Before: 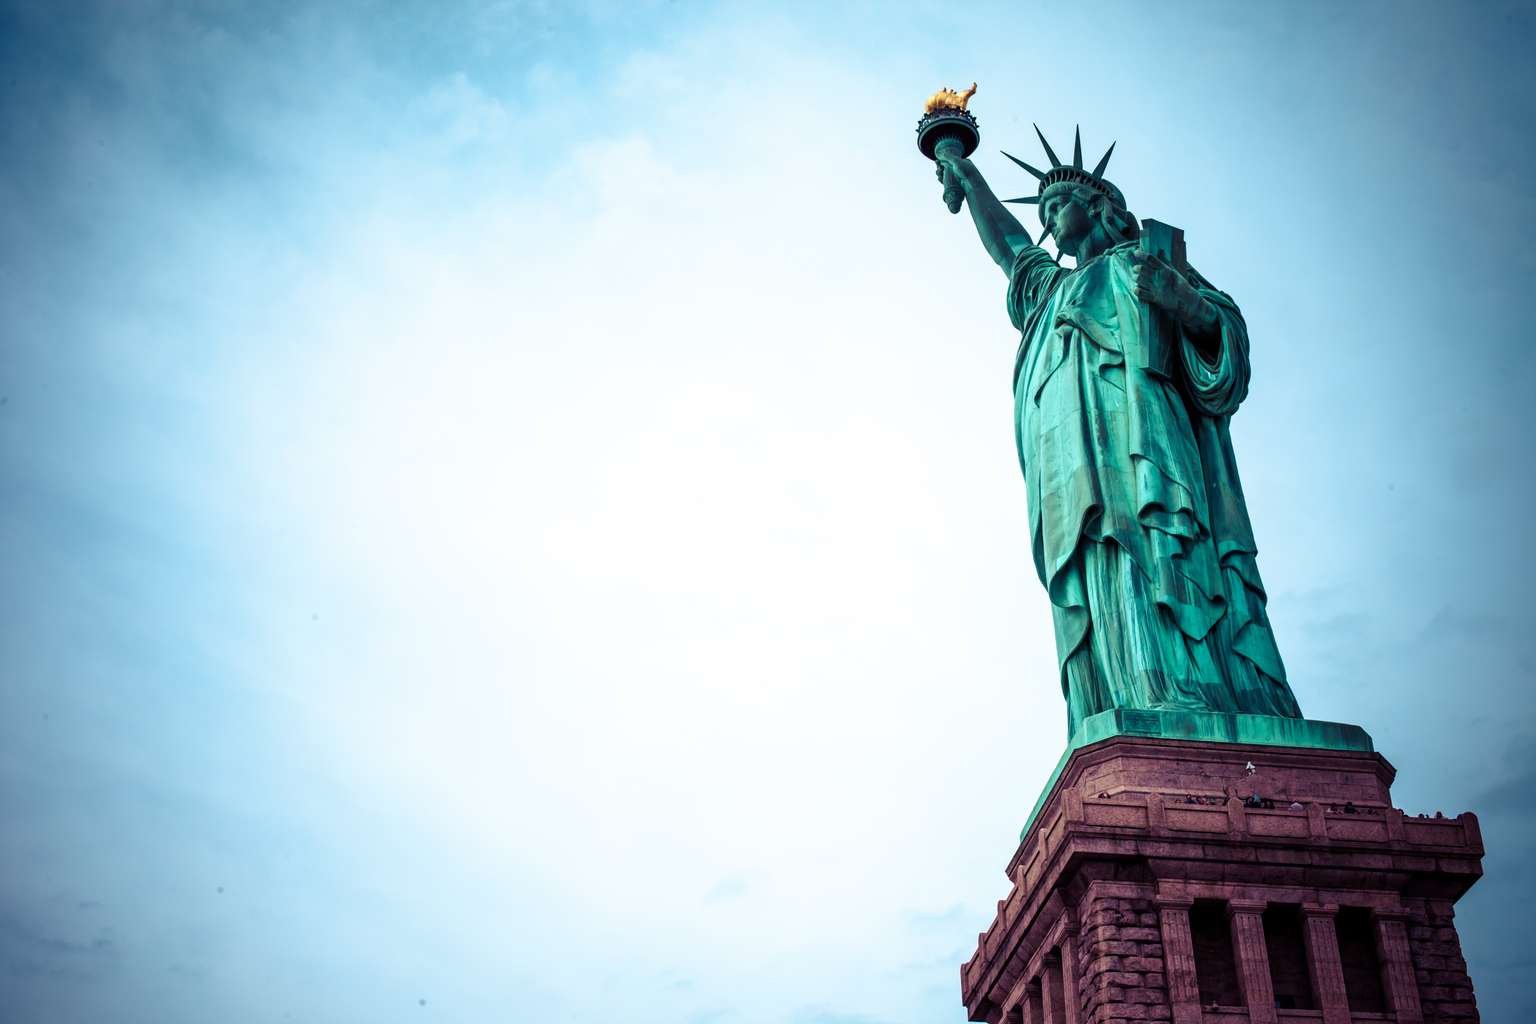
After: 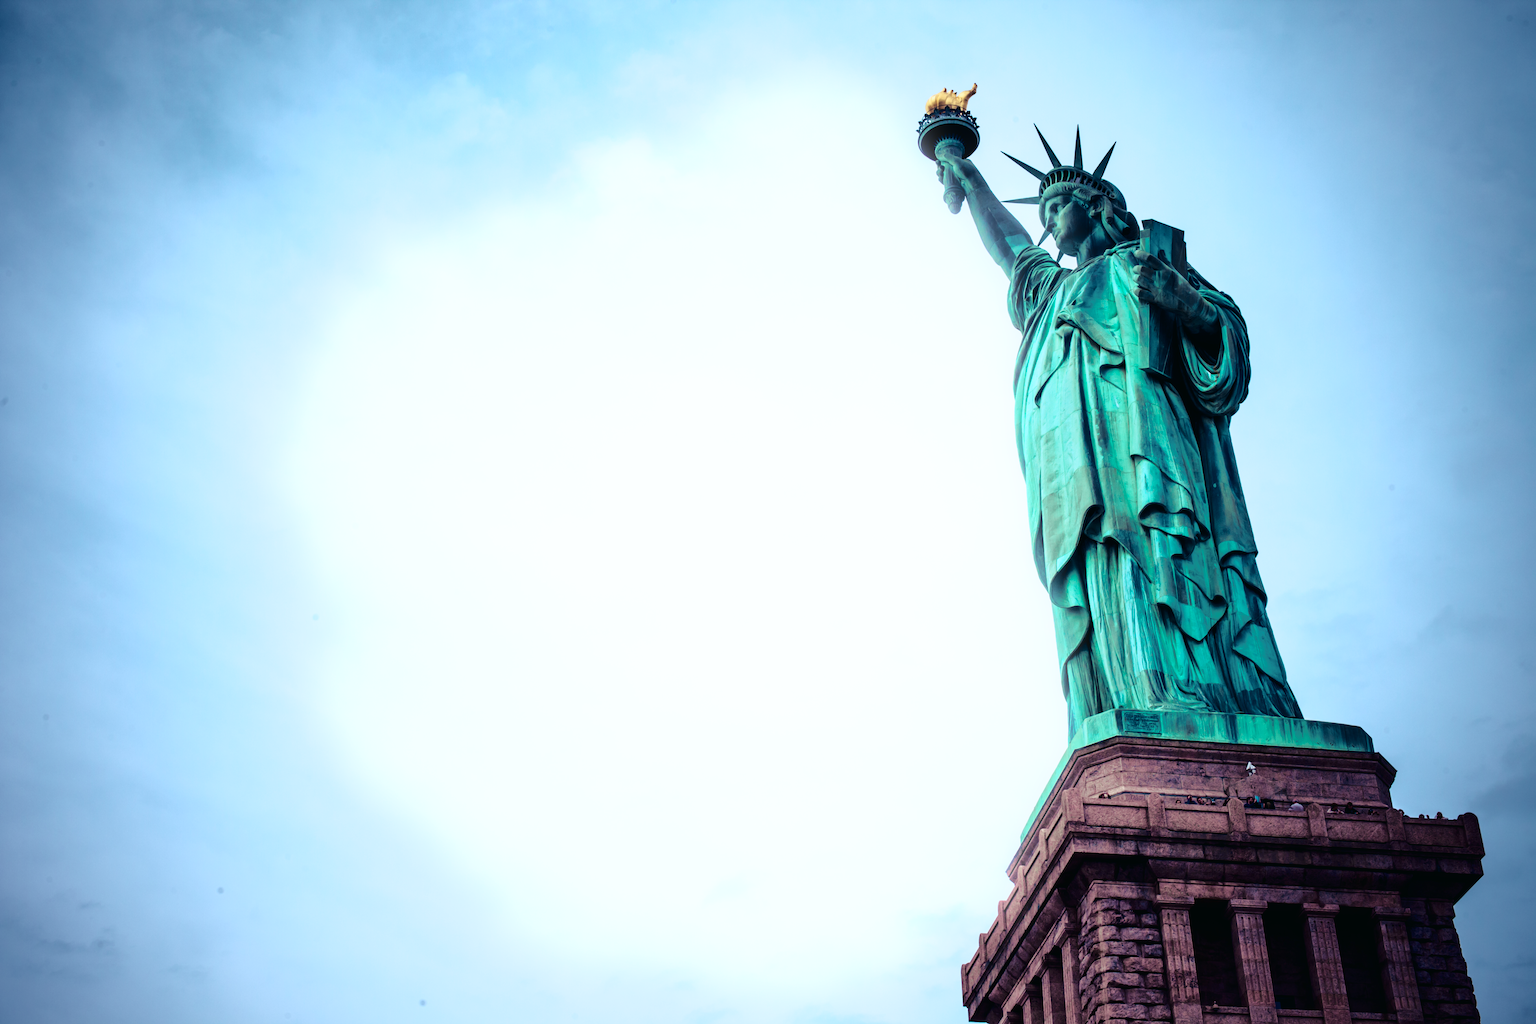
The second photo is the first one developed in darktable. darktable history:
bloom: size 13.65%, threshold 98.39%, strength 4.82%
tone curve: curves: ch0 [(0.014, 0.013) (0.088, 0.043) (0.208, 0.176) (0.257, 0.267) (0.406, 0.483) (0.489, 0.556) (0.667, 0.73) (0.793, 0.851) (0.994, 0.974)]; ch1 [(0, 0) (0.161, 0.092) (0.35, 0.33) (0.392, 0.392) (0.457, 0.467) (0.505, 0.497) (0.537, 0.518) (0.553, 0.53) (0.58, 0.567) (0.739, 0.697) (1, 1)]; ch2 [(0, 0) (0.346, 0.362) (0.448, 0.419) (0.502, 0.499) (0.533, 0.517) (0.556, 0.533) (0.629, 0.619) (0.717, 0.678) (1, 1)], color space Lab, independent channels, preserve colors none
